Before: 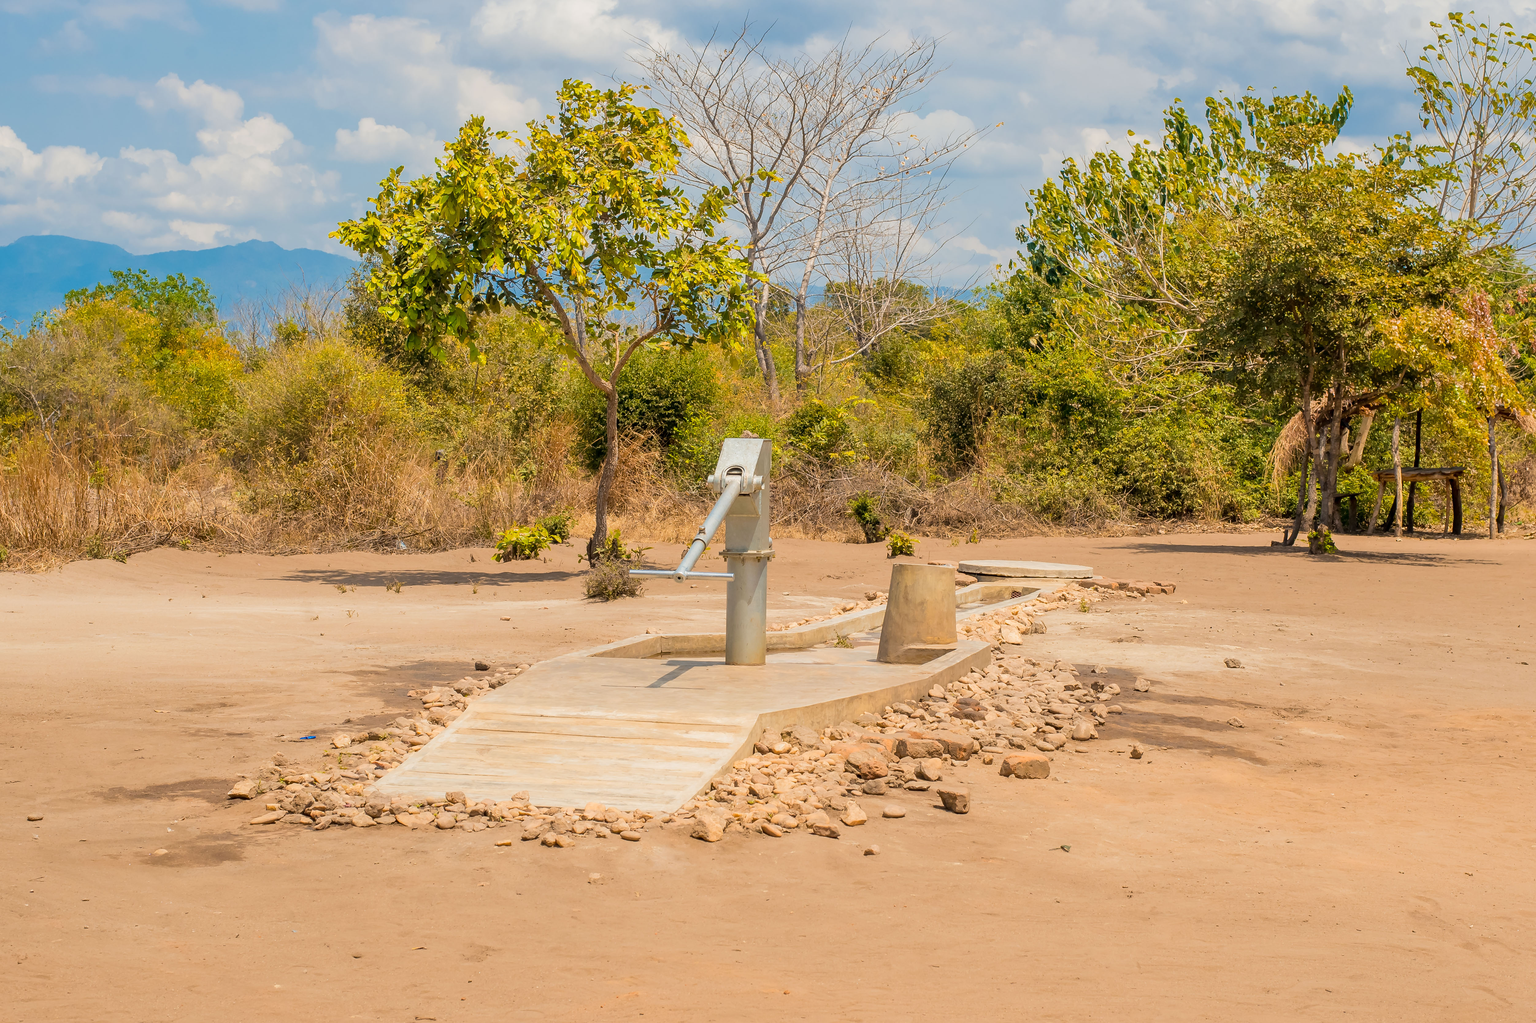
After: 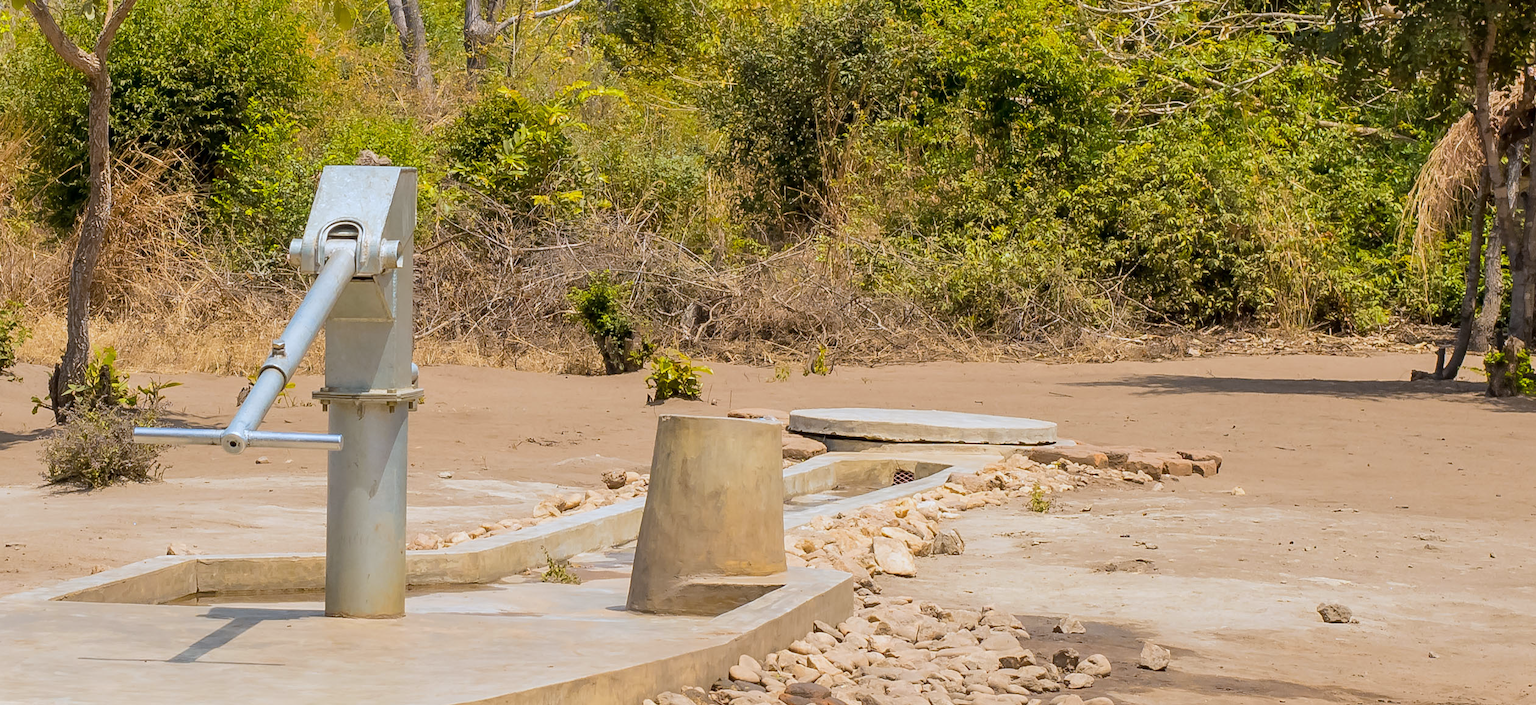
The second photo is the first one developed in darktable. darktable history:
crop: left 36.607%, top 34.735%, right 13.146%, bottom 30.611%
white balance: red 0.931, blue 1.11
